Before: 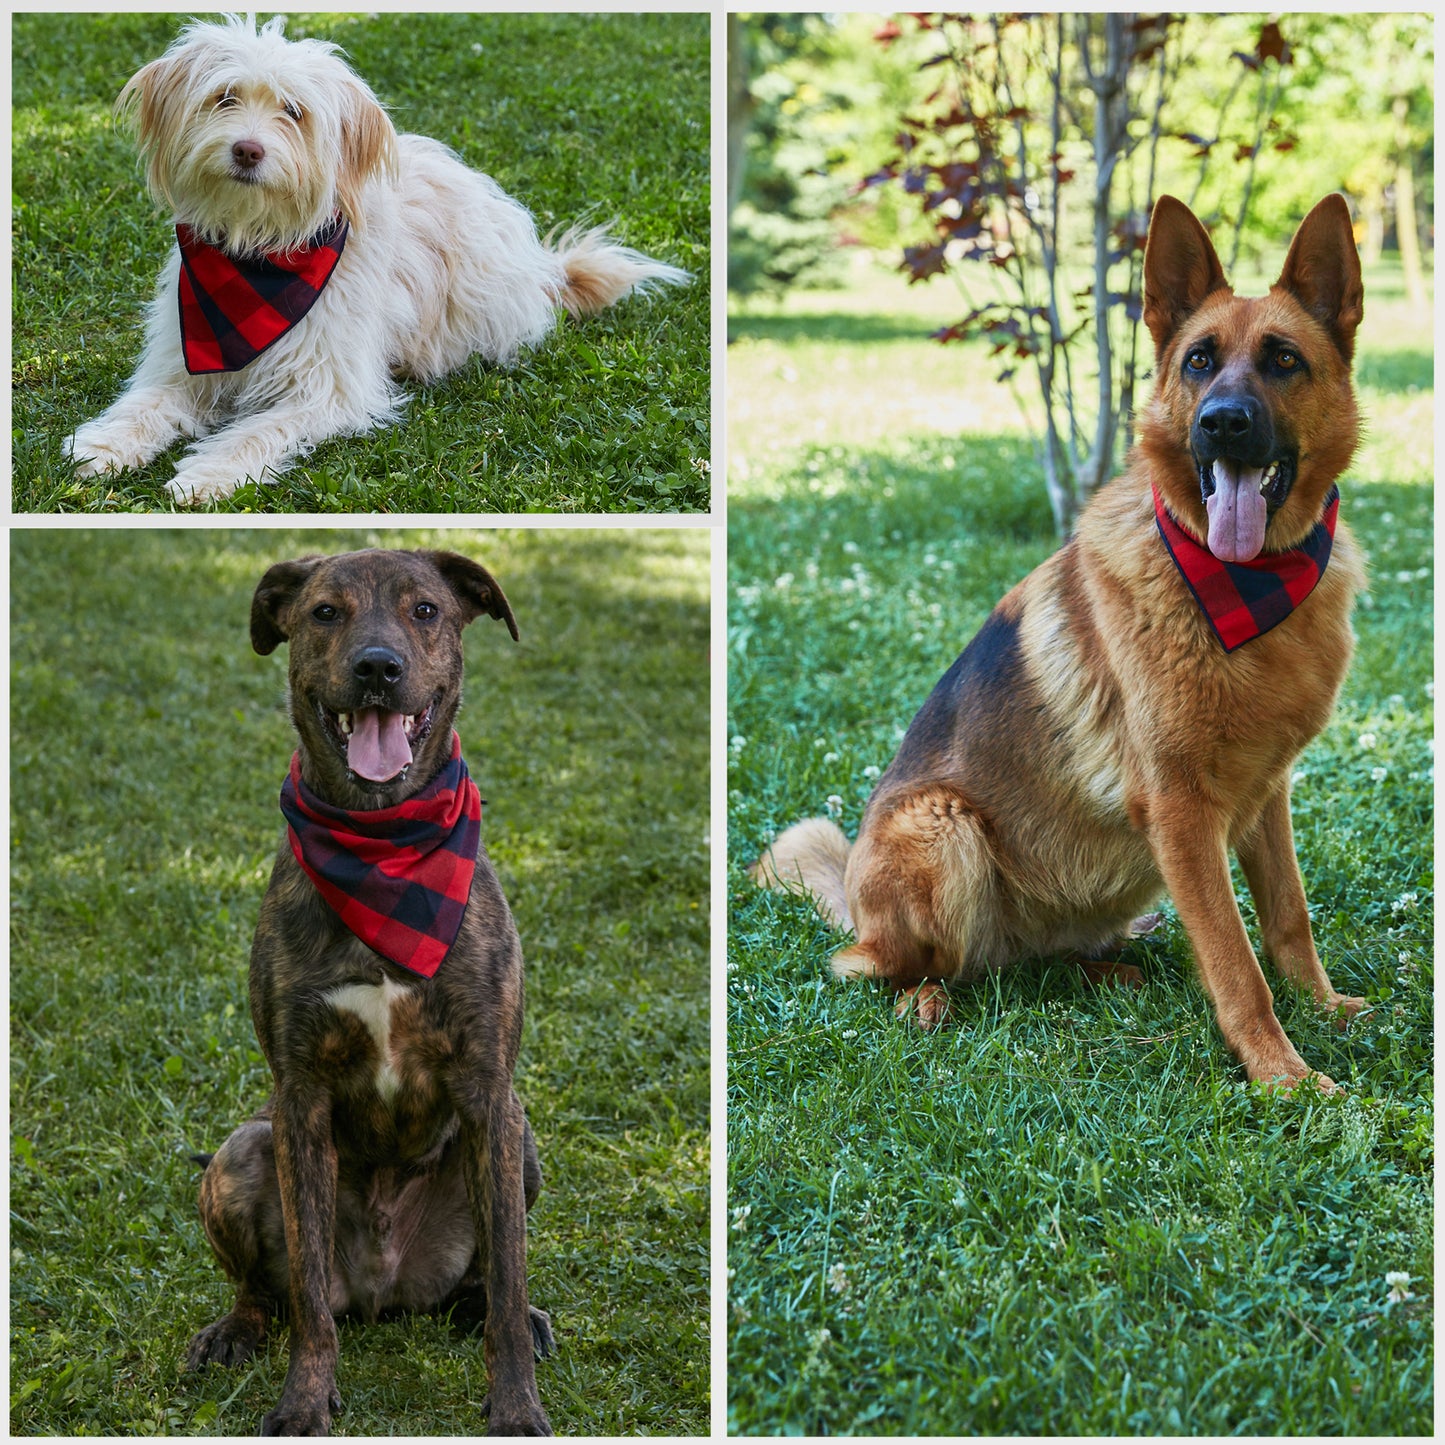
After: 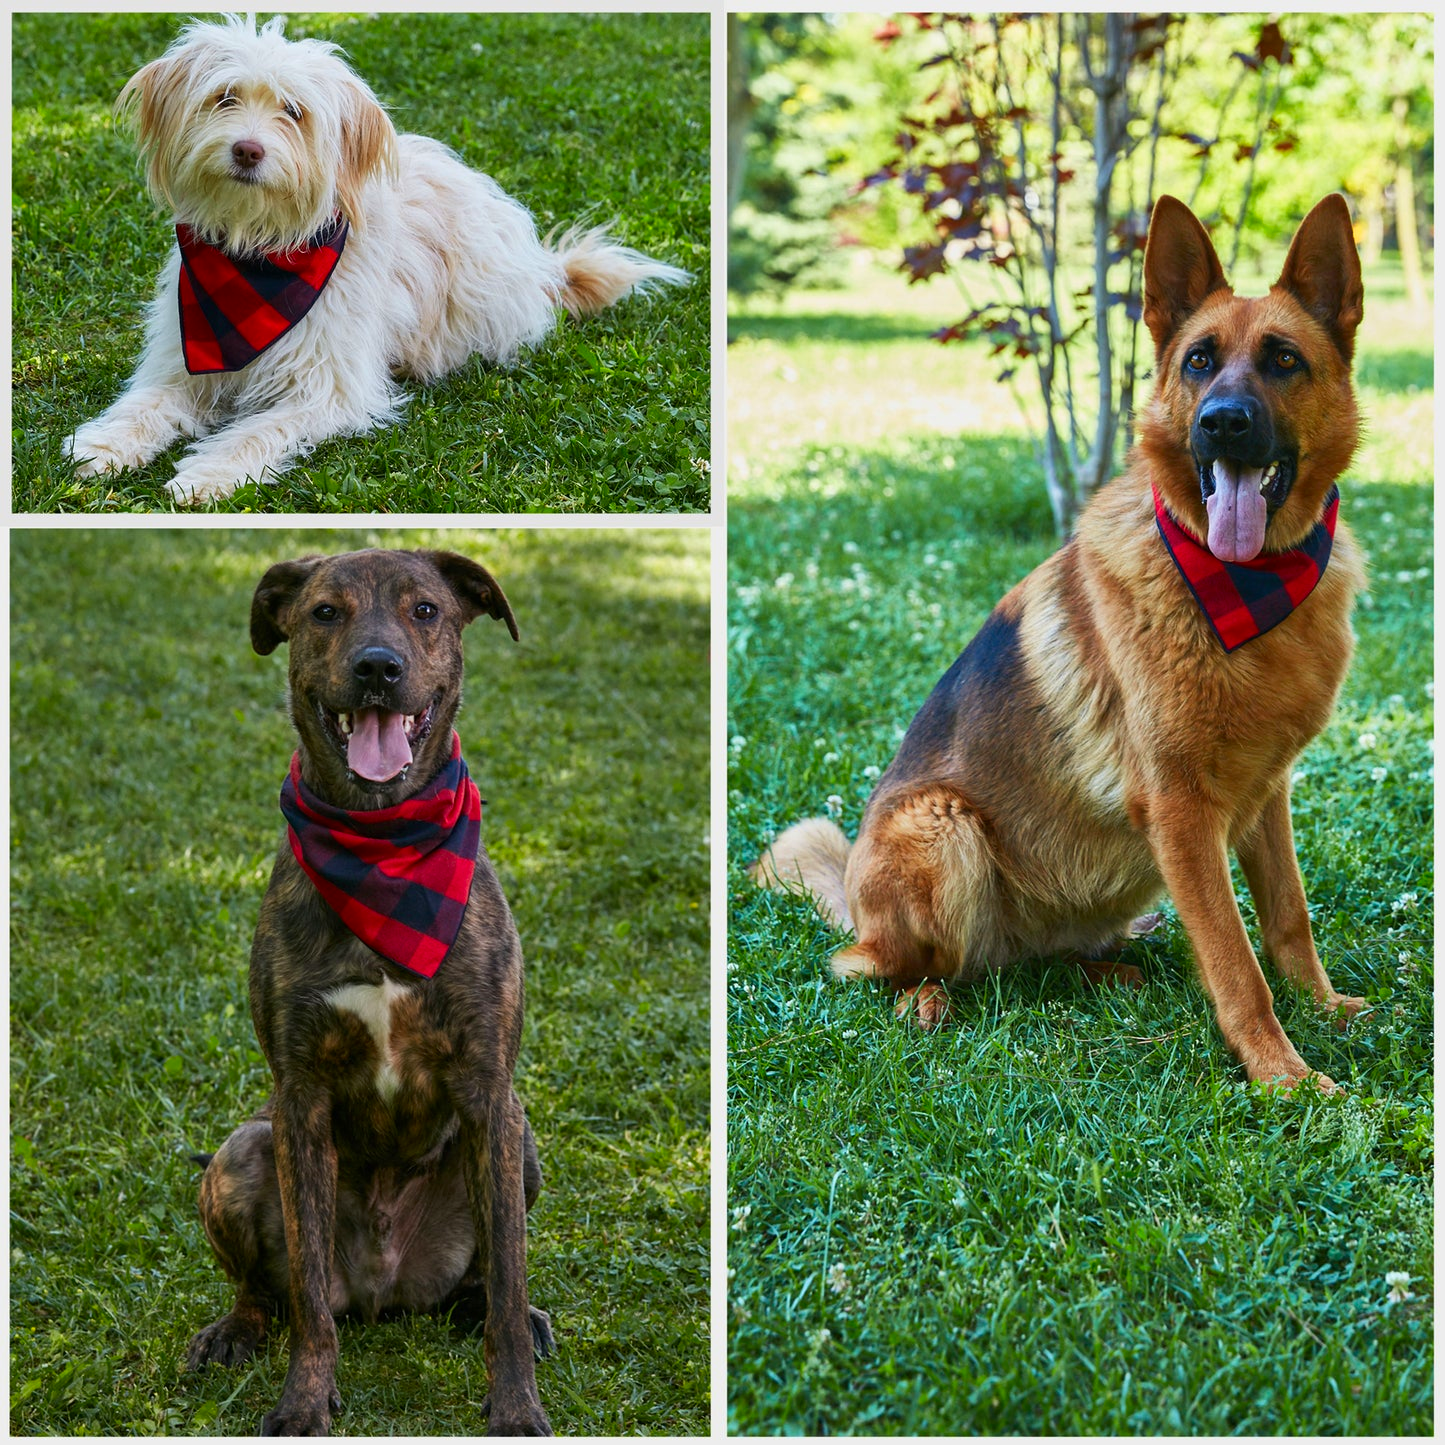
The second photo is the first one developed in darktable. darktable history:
contrast brightness saturation: contrast 0.077, saturation 0.203
